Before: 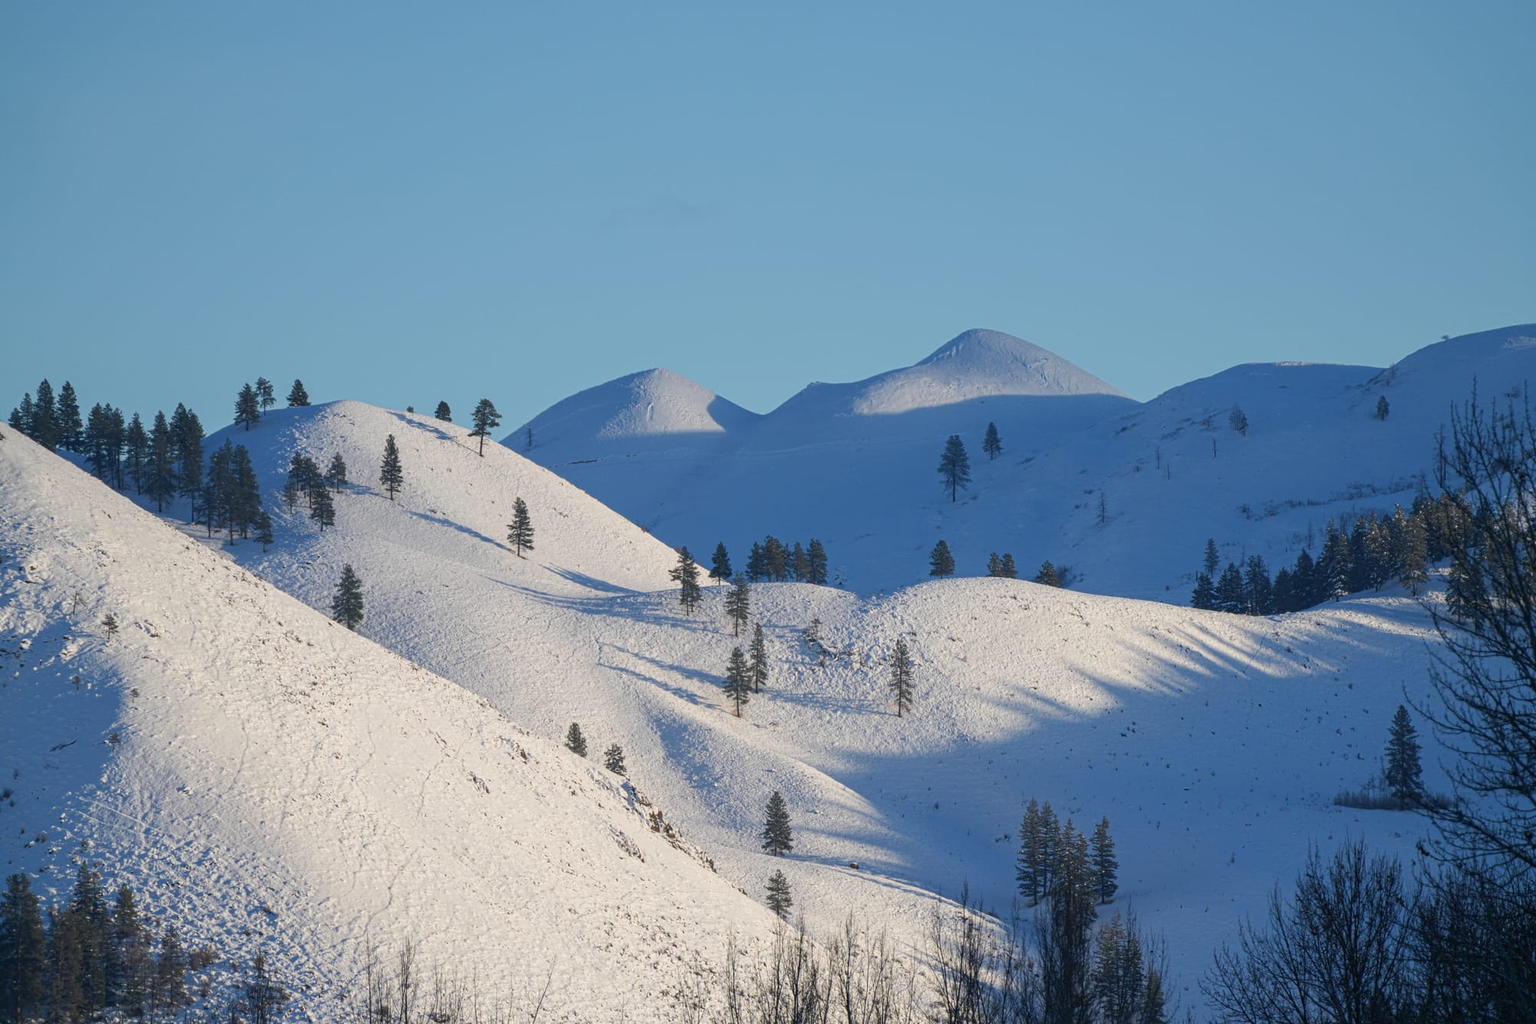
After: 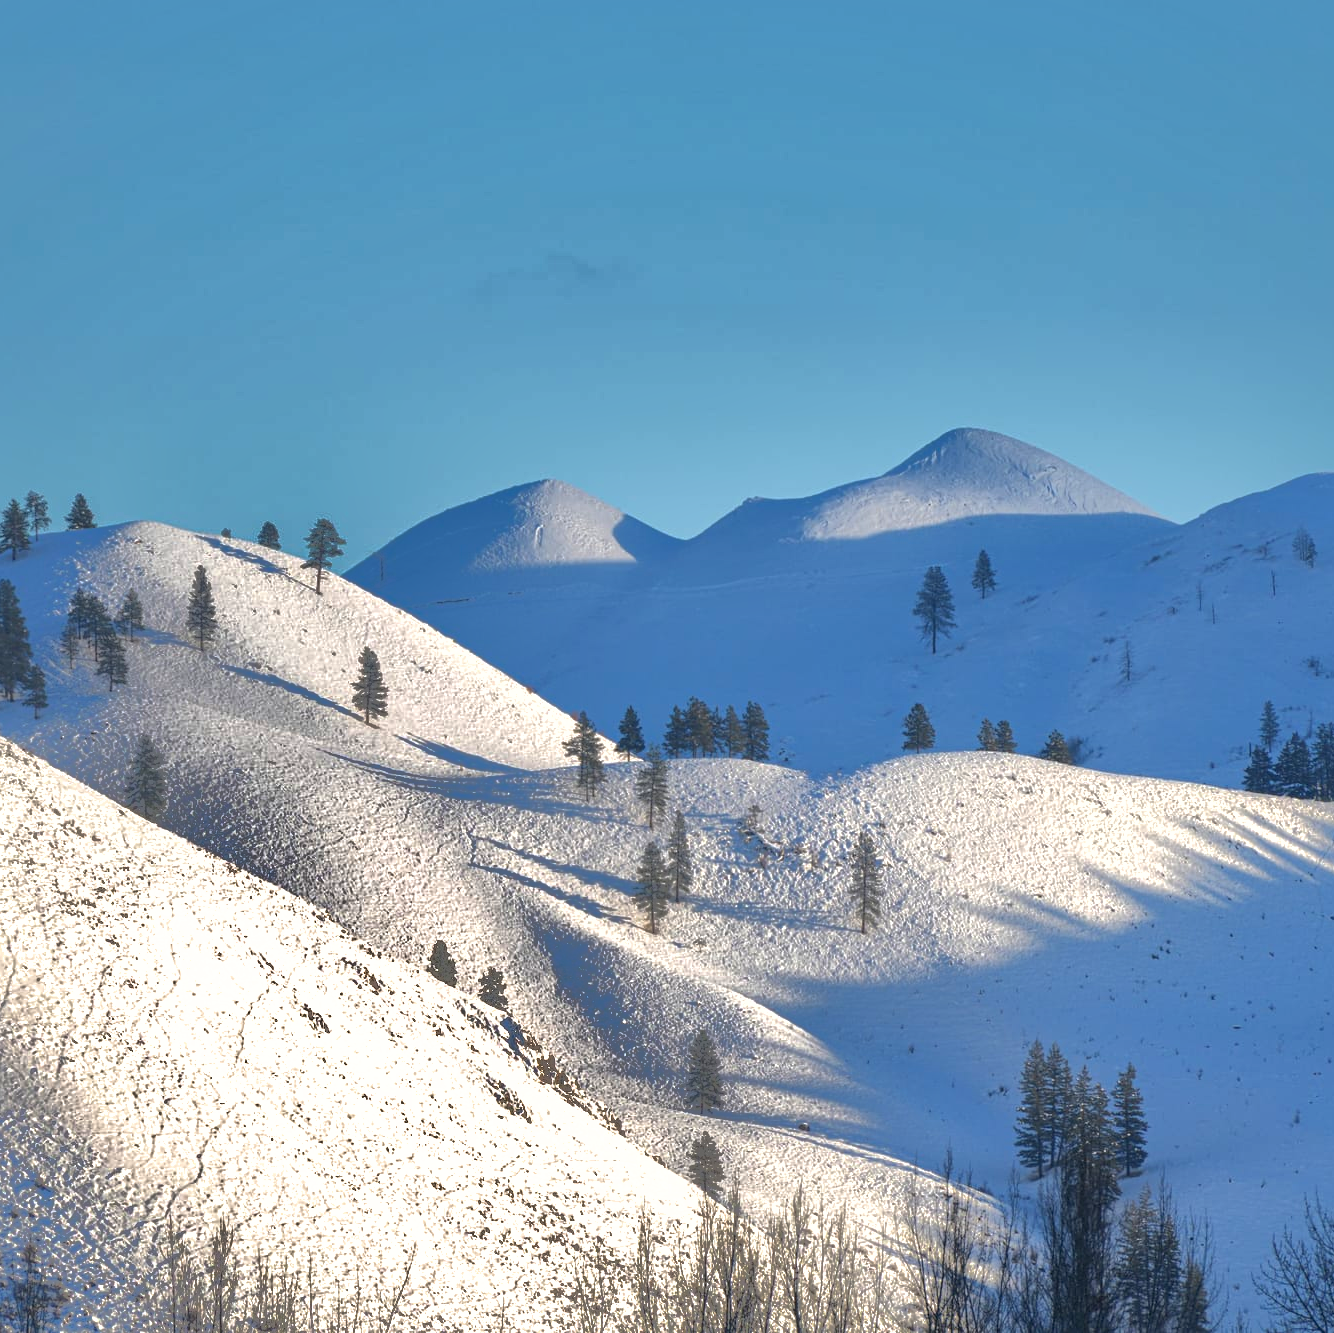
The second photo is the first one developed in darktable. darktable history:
crop and rotate: left 15.446%, right 17.836%
exposure: black level correction 0, exposure 0.7 EV, compensate exposure bias true, compensate highlight preservation false
shadows and highlights: shadows 38.43, highlights -74.54
